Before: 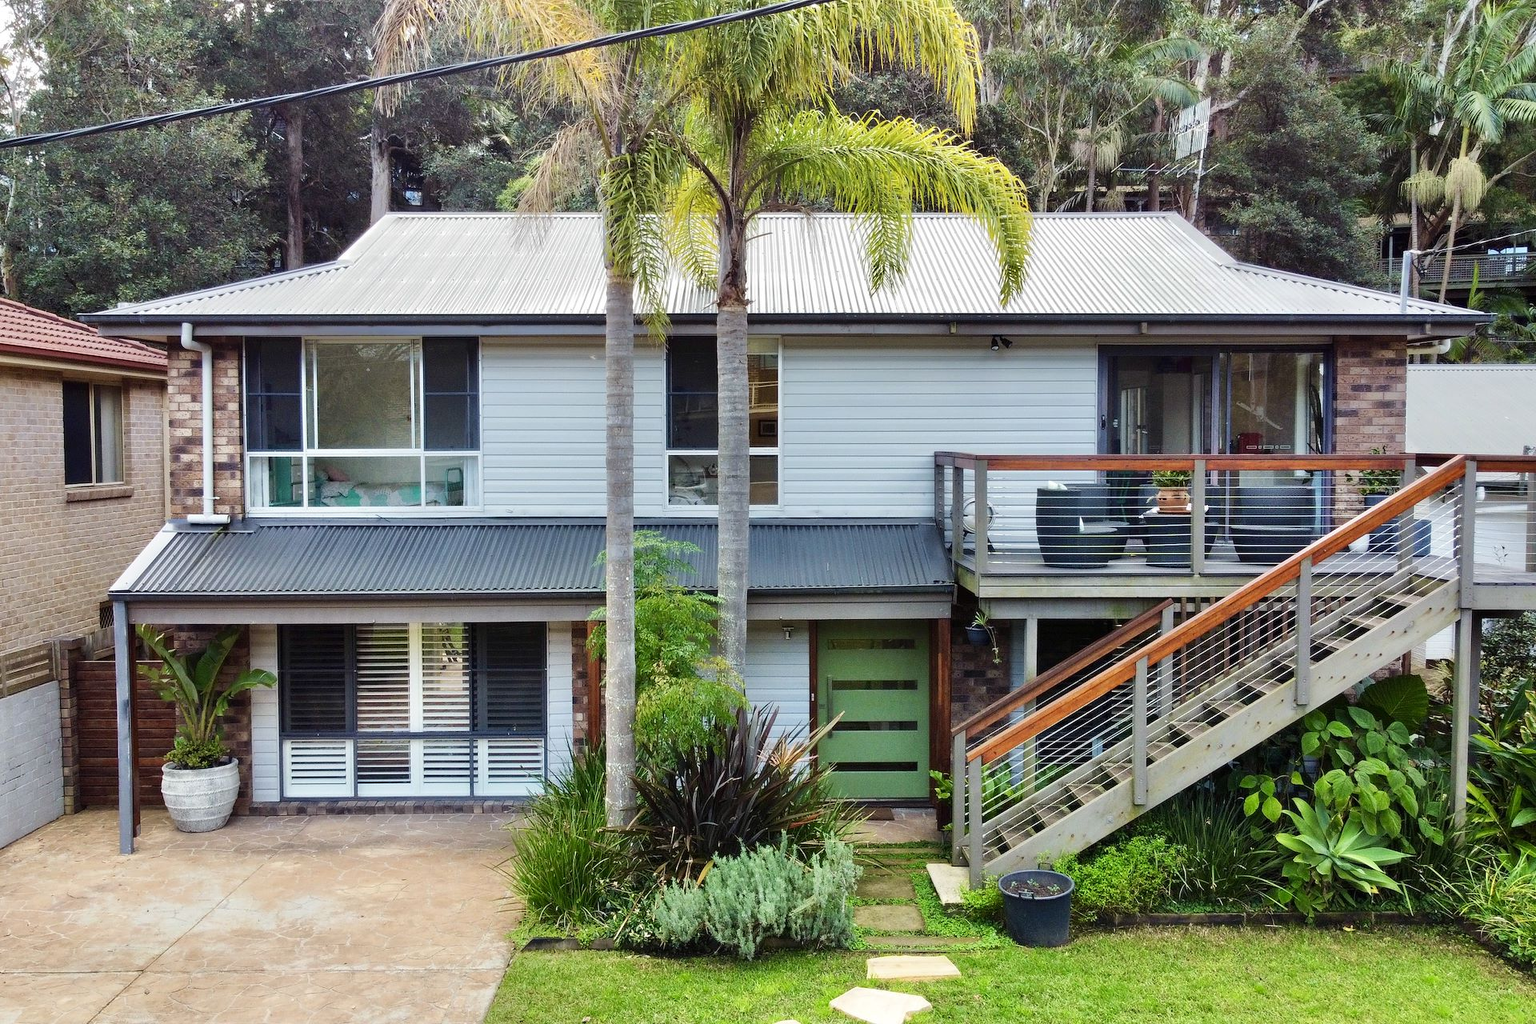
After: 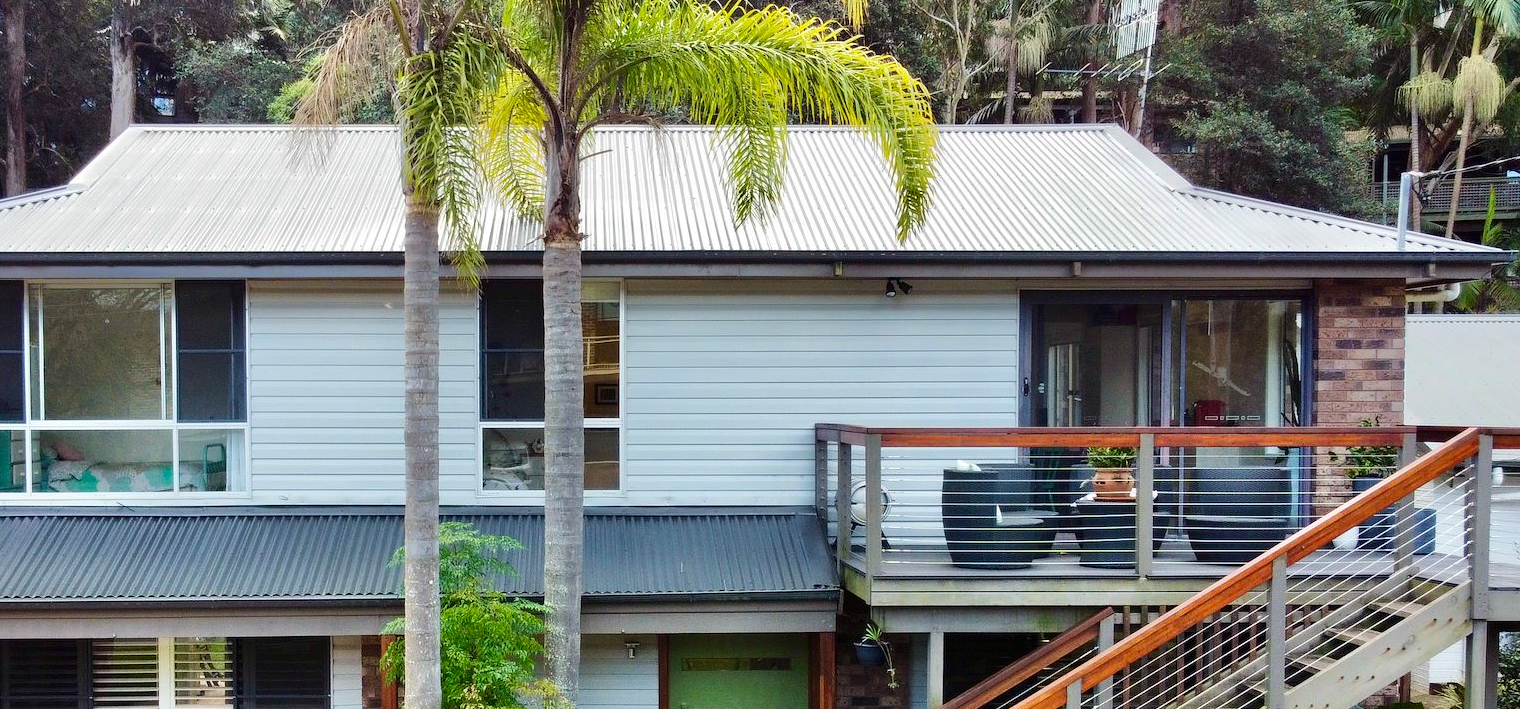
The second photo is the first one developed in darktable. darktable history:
crop: left 18.39%, top 11.094%, right 2.414%, bottom 33.502%
contrast brightness saturation: contrast 0.083, saturation 0.018
